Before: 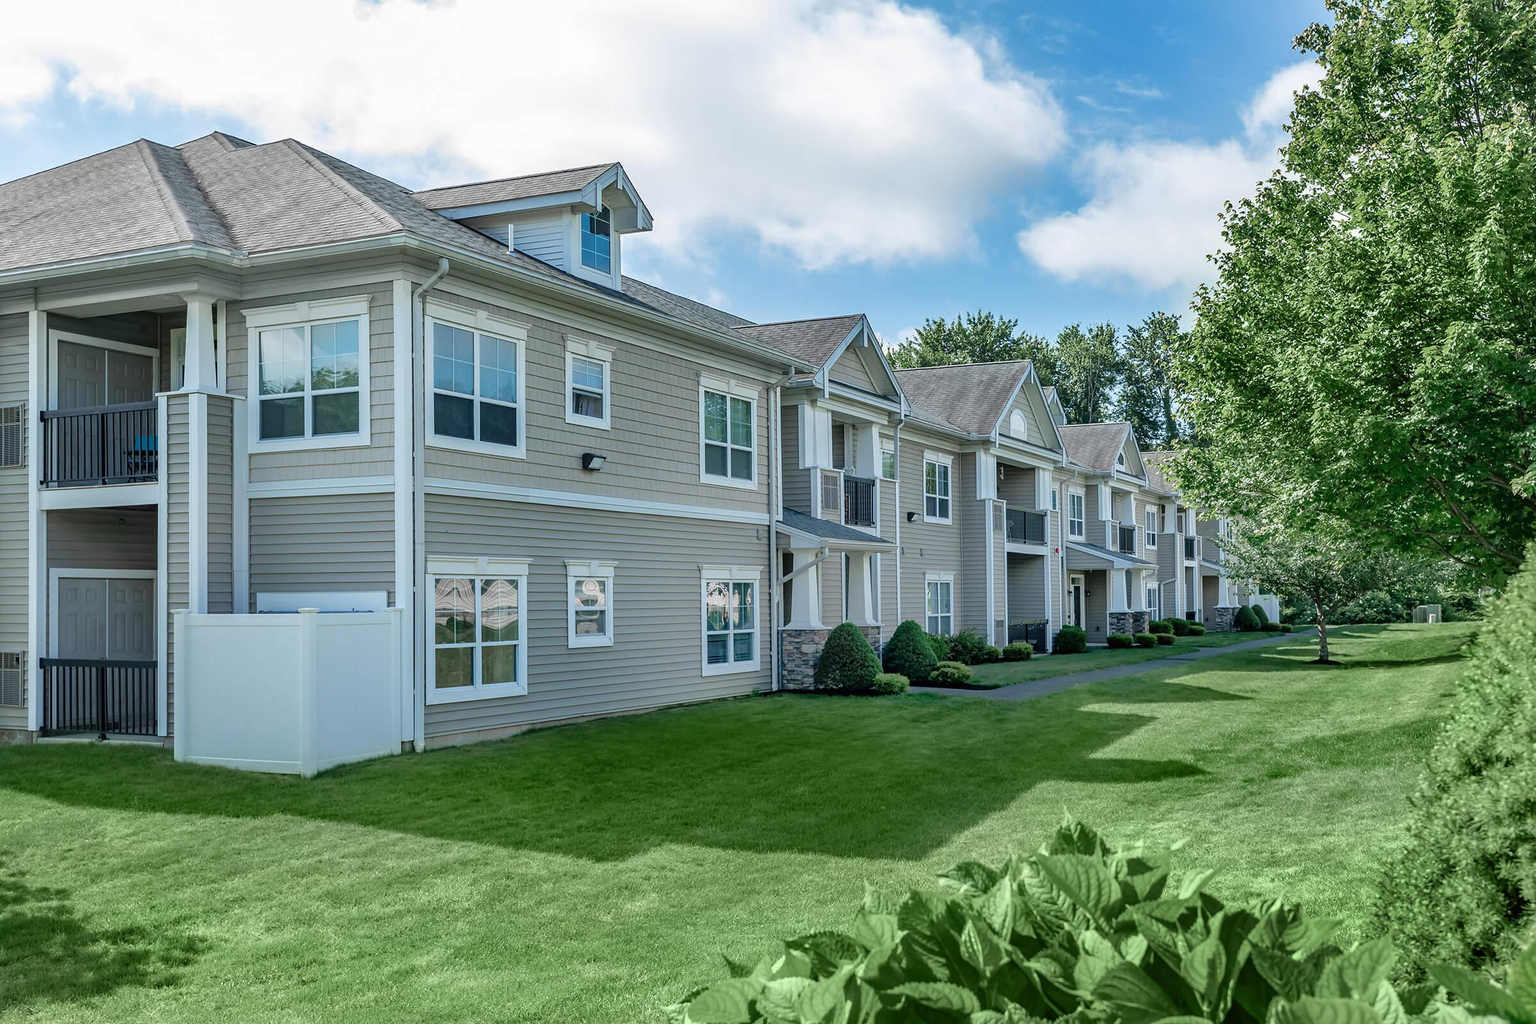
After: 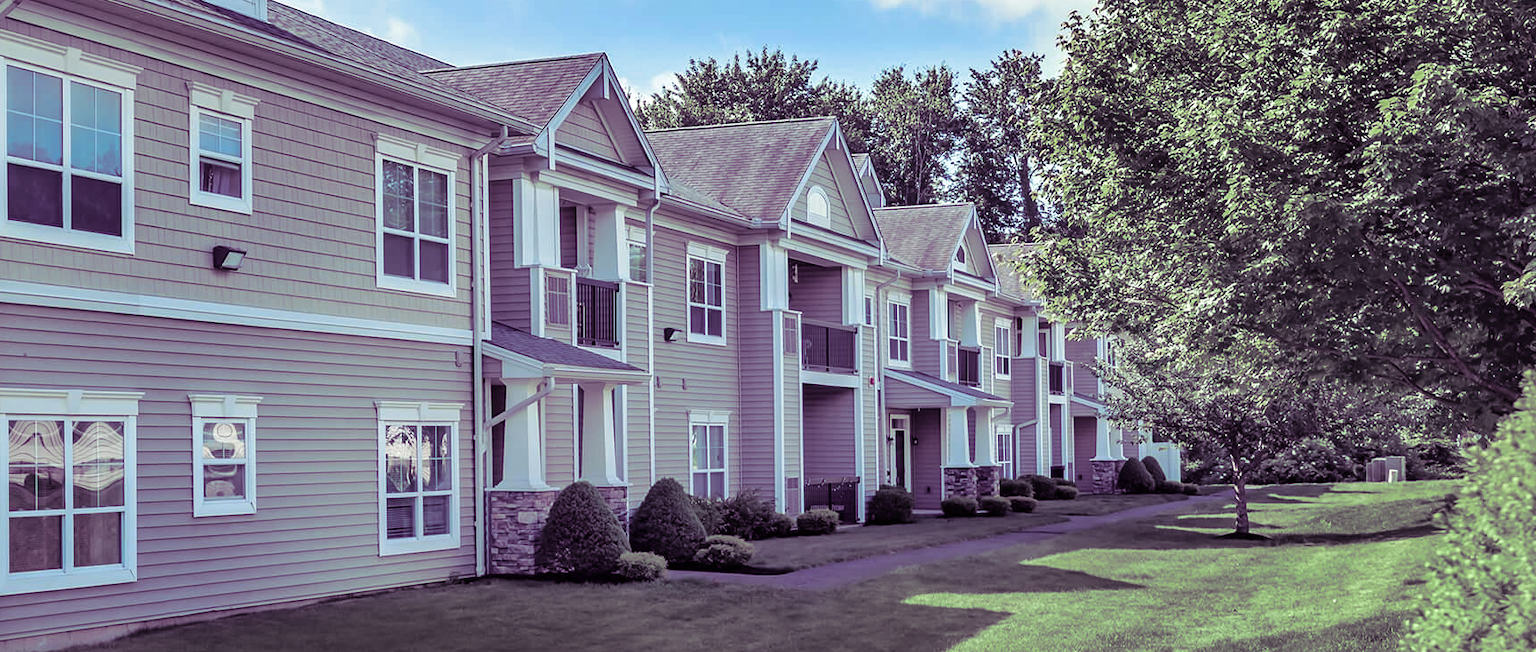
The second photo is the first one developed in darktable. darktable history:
split-toning: shadows › hue 277.2°, shadows › saturation 0.74
exposure: exposure 0.217 EV, compensate highlight preservation false
crop and rotate: left 27.938%, top 27.046%, bottom 27.046%
